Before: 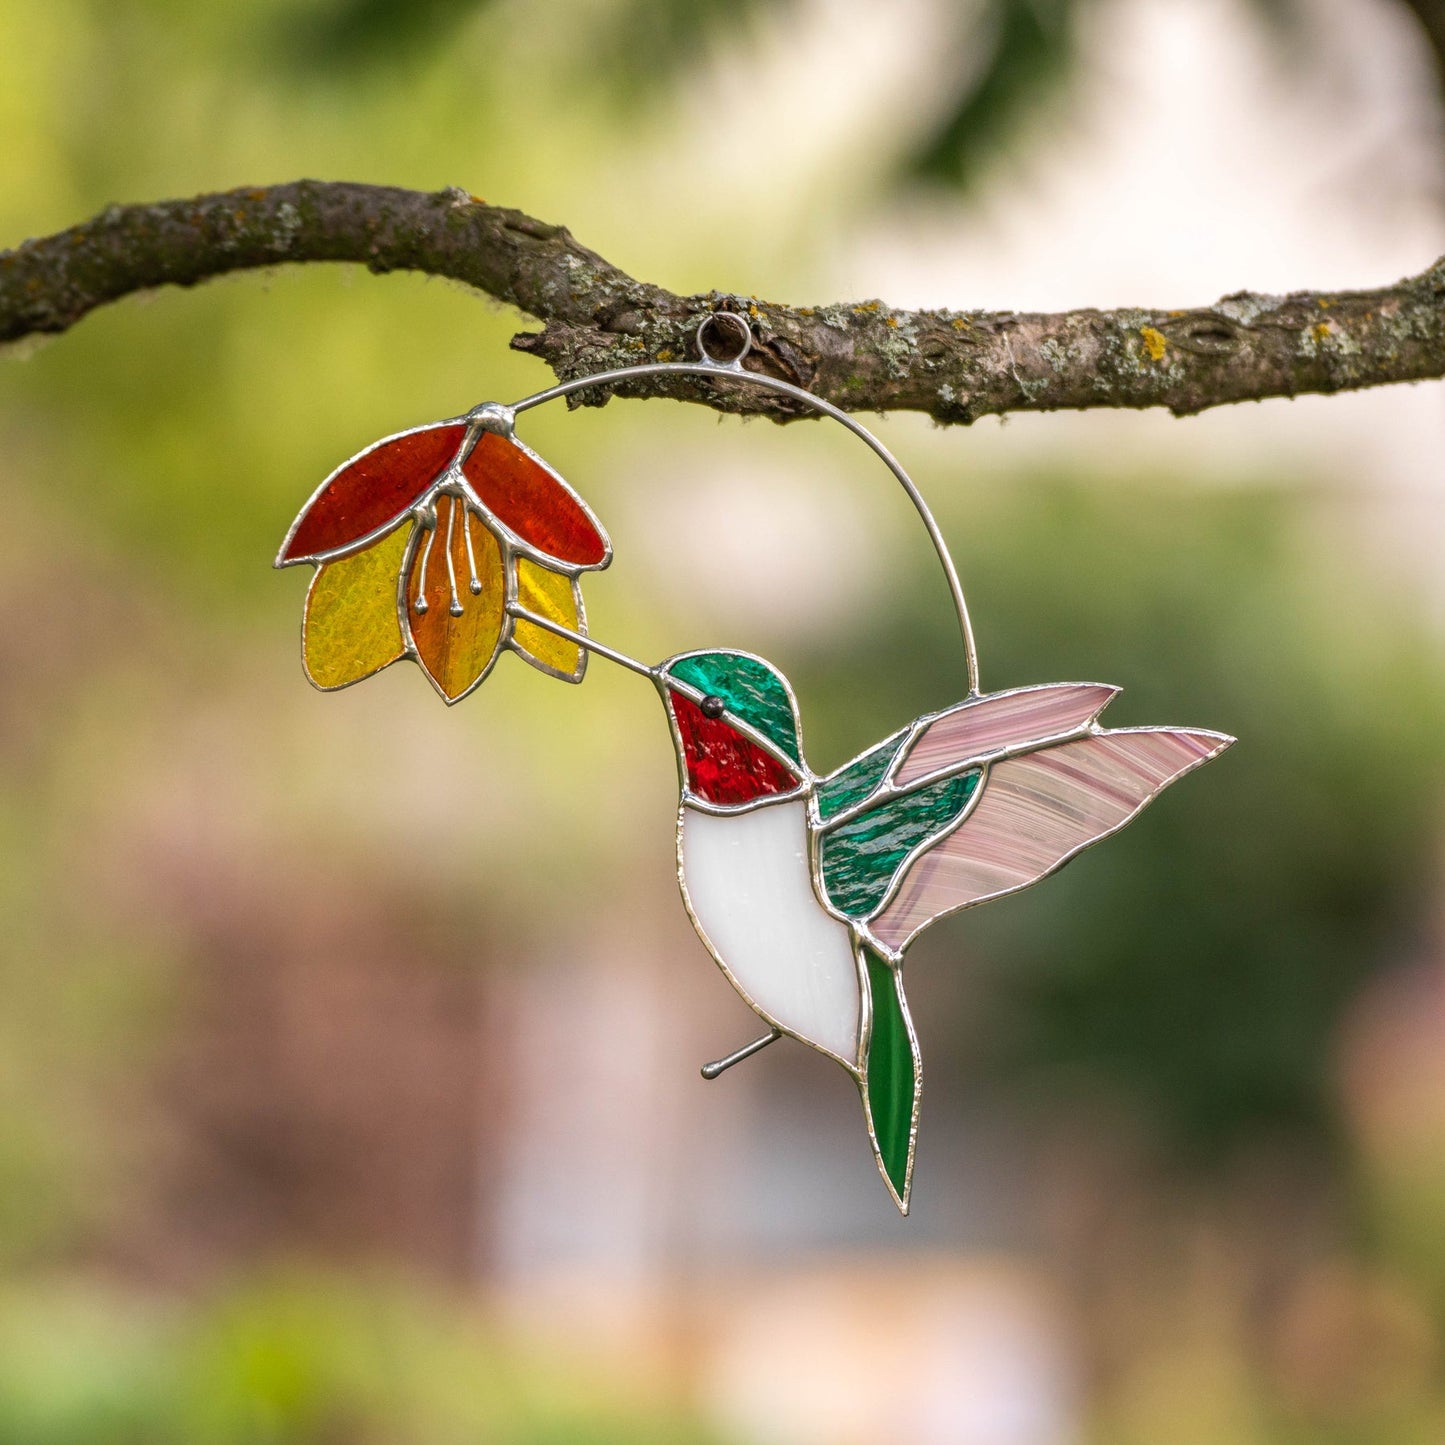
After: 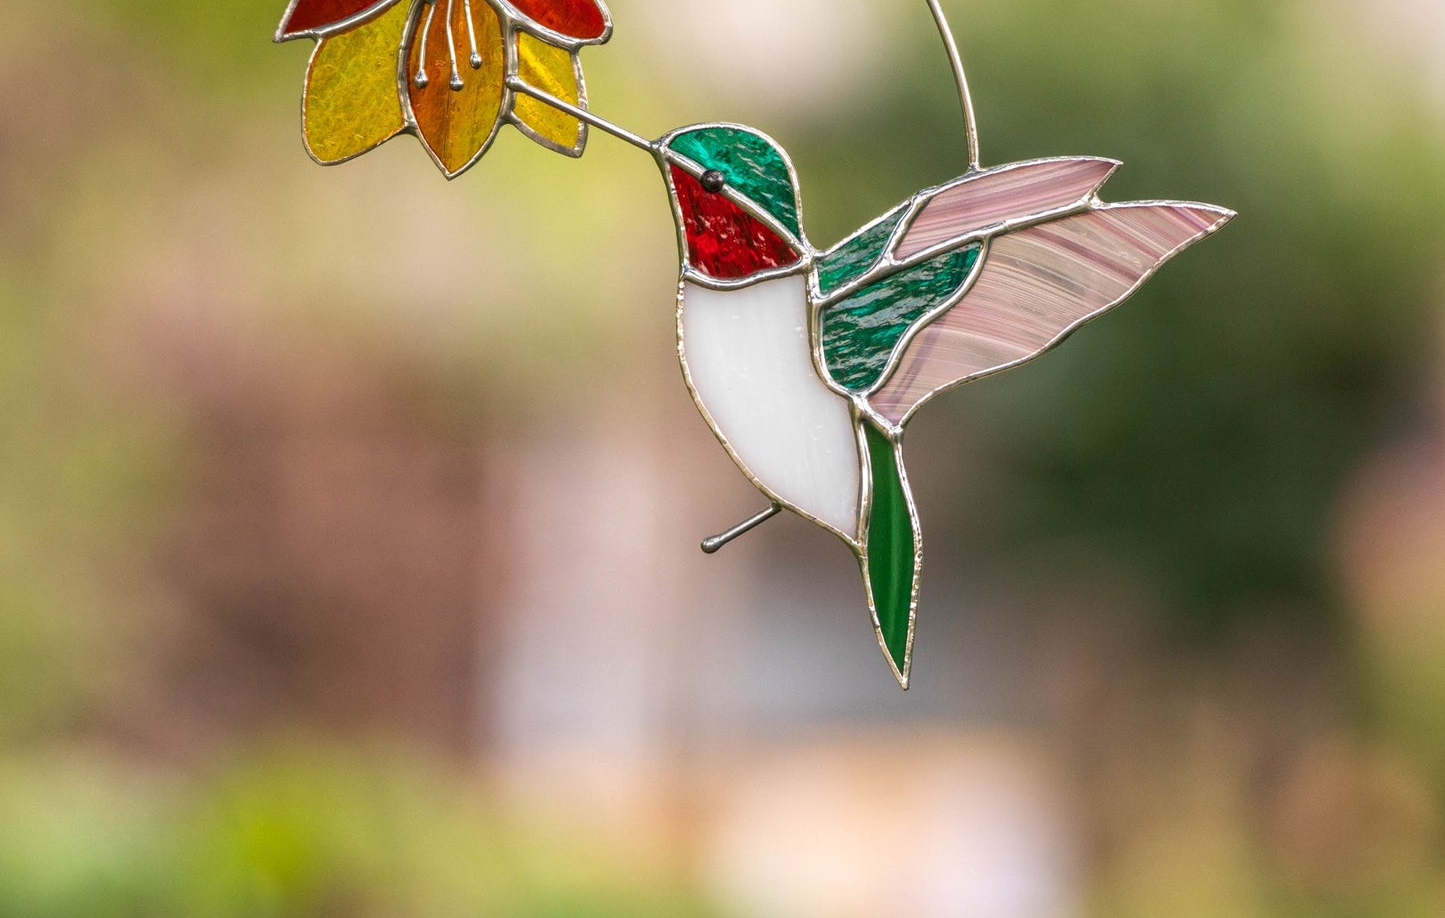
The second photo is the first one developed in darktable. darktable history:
crop and rotate: top 36.435%
local contrast: mode bilateral grid, contrast 15, coarseness 36, detail 105%, midtone range 0.2
